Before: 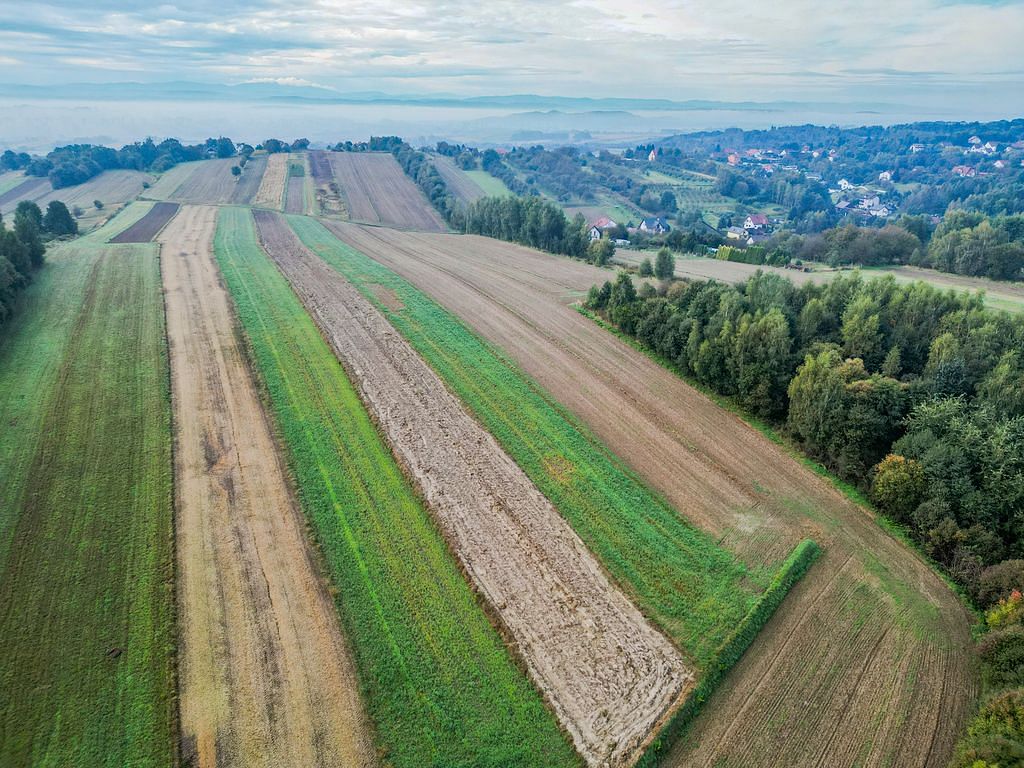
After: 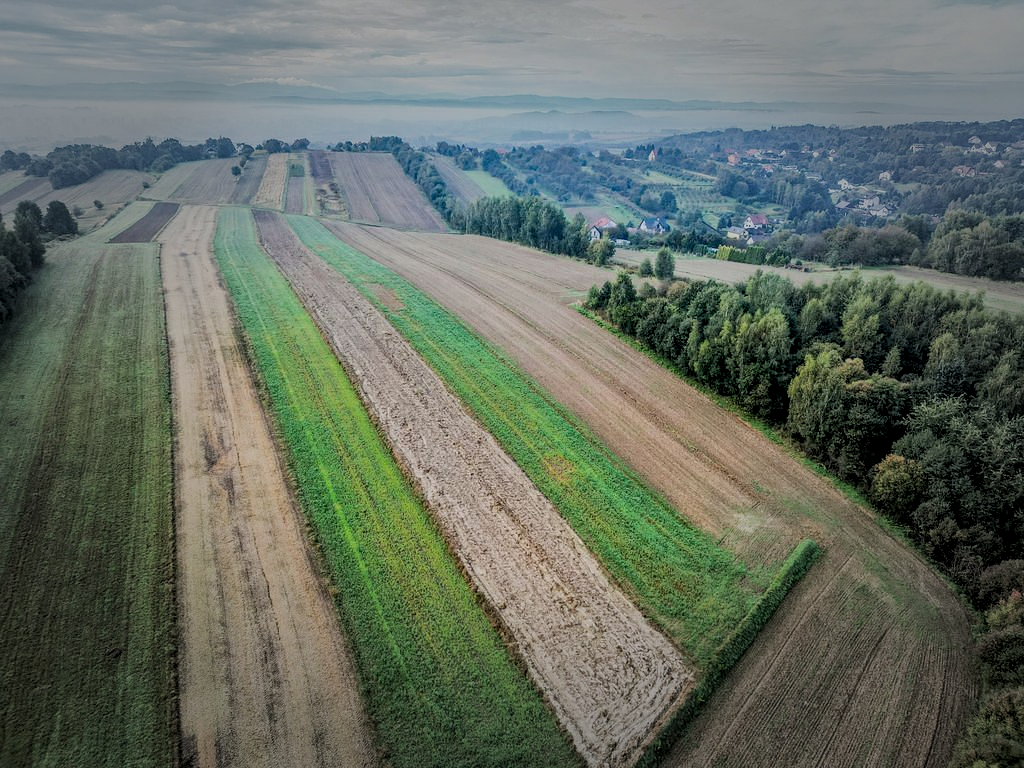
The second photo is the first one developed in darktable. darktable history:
local contrast: detail 130%
filmic rgb: black relative exposure -7.65 EV, white relative exposure 4.56 EV, hardness 3.61, color science v6 (2022)
vignetting: fall-off start 48.41%, automatic ratio true, width/height ratio 1.29, unbound false
